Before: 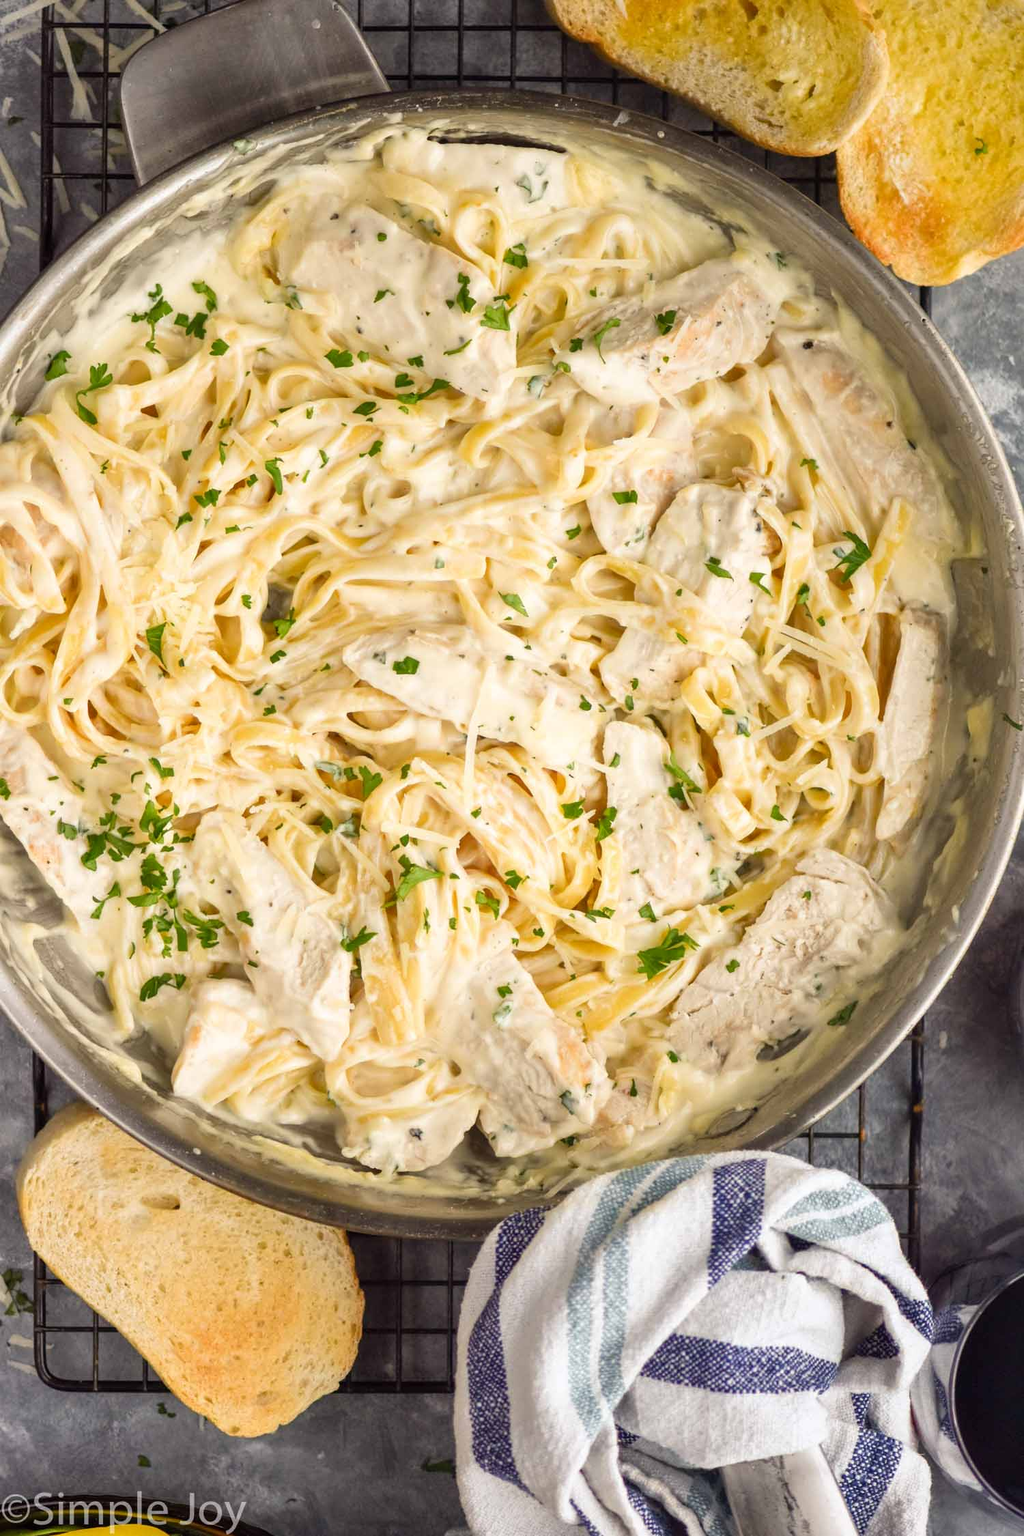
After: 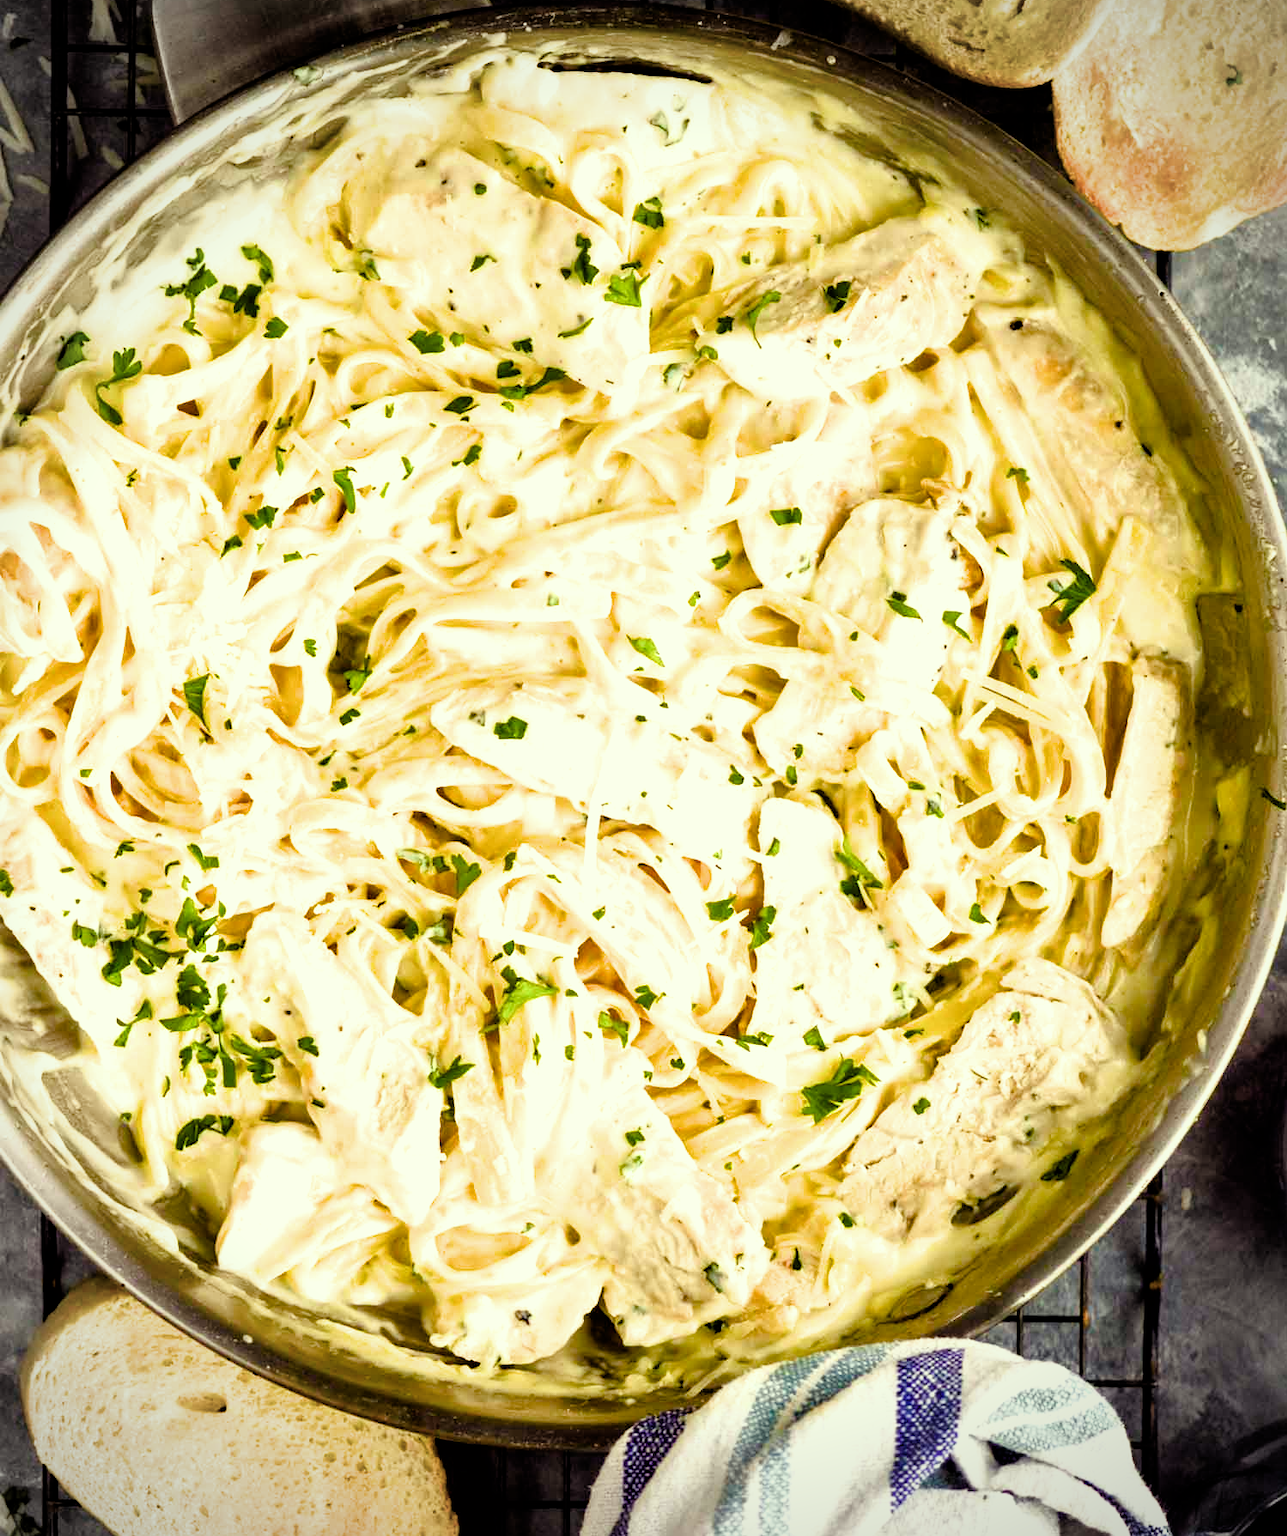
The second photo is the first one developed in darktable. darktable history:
color balance rgb: linear chroma grading › global chroma 49.528%, perceptual saturation grading › global saturation 24.585%, perceptual saturation grading › highlights -51.117%, perceptual saturation grading › mid-tones 19.201%, perceptual saturation grading › shadows 61.164%, global vibrance 14.9%
filmic rgb: black relative exposure -3.6 EV, white relative exposure 2.13 EV, hardness 3.62
crop and rotate: top 5.649%, bottom 14.83%
color correction: highlights a* -5.92, highlights b* 10.69
vignetting: on, module defaults
